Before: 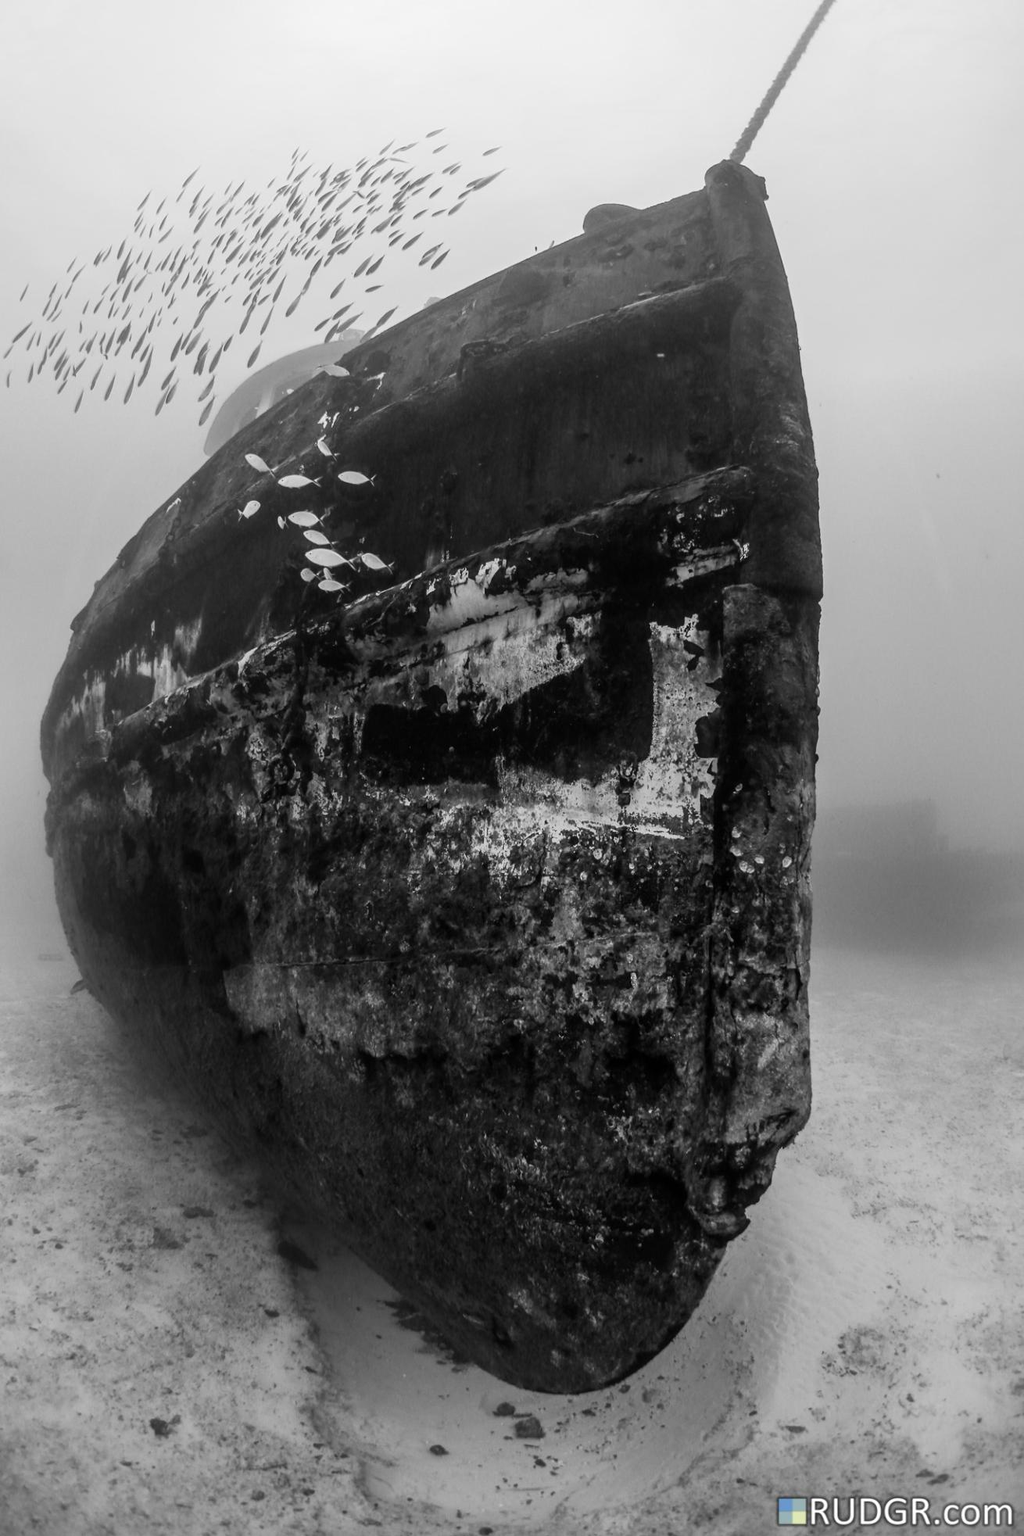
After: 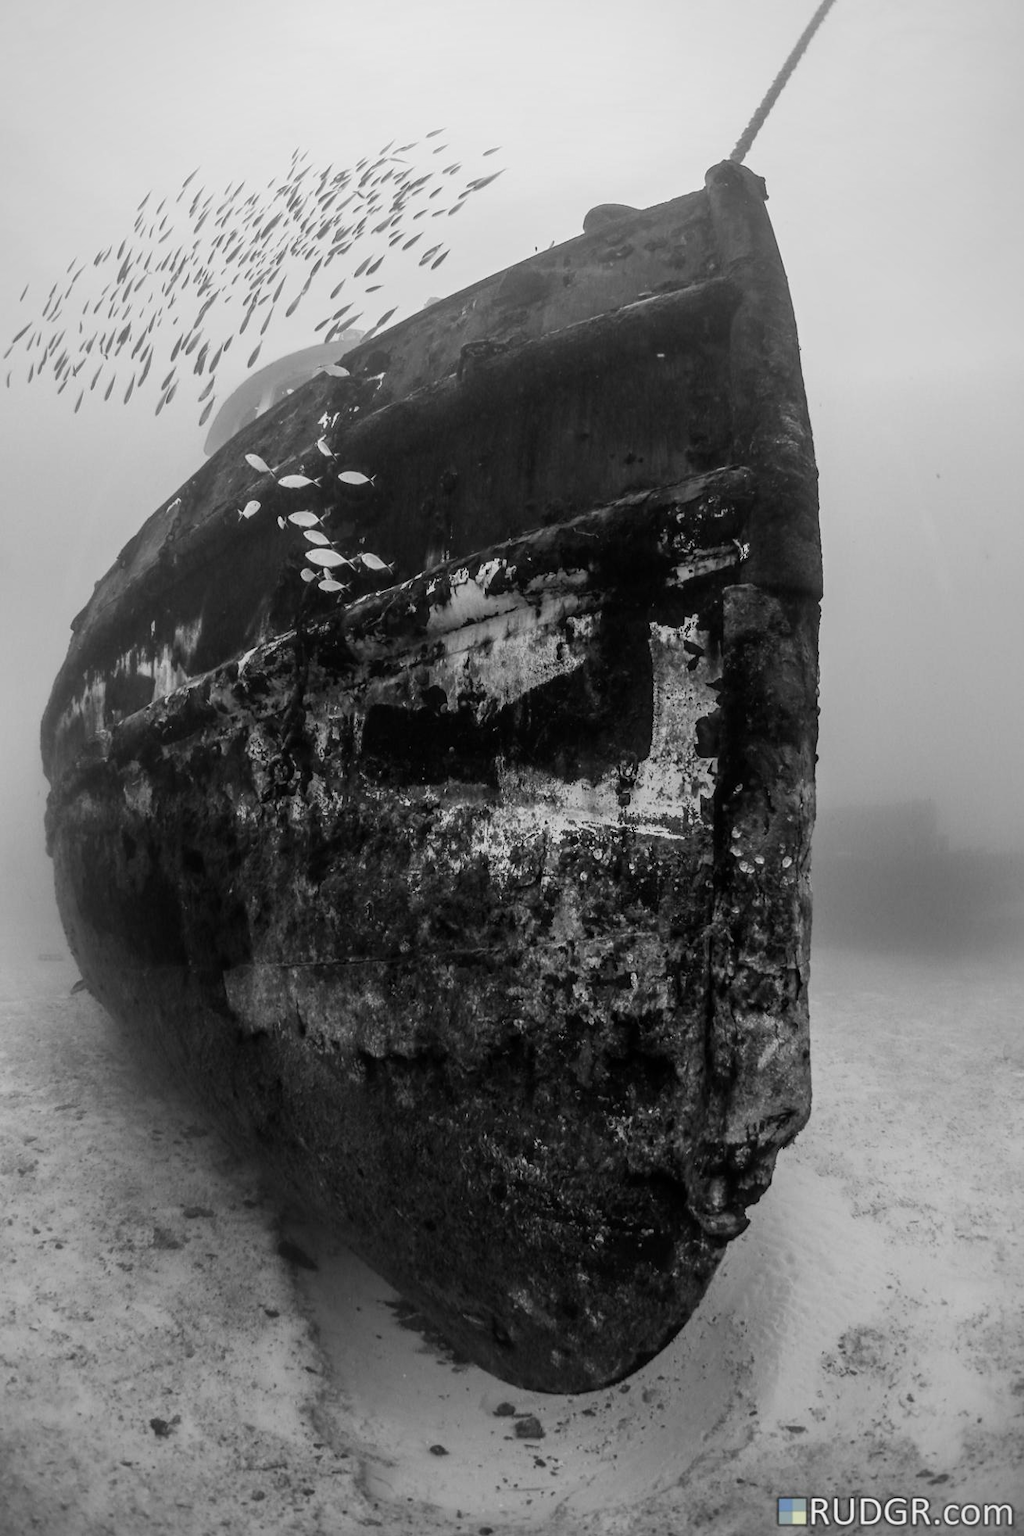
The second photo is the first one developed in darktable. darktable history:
tone equalizer: on, module defaults
color zones: curves: ch0 [(0, 0.558) (0.143, 0.559) (0.286, 0.529) (0.429, 0.505) (0.571, 0.5) (0.714, 0.5) (0.857, 0.5) (1, 0.558)]; ch1 [(0, 0.469) (0.01, 0.469) (0.12, 0.446) (0.248, 0.469) (0.5, 0.5) (0.748, 0.5) (0.99, 0.469) (1, 0.469)]
exposure: exposure -0.049 EV, compensate highlight preservation false
vignetting: brightness -0.274
